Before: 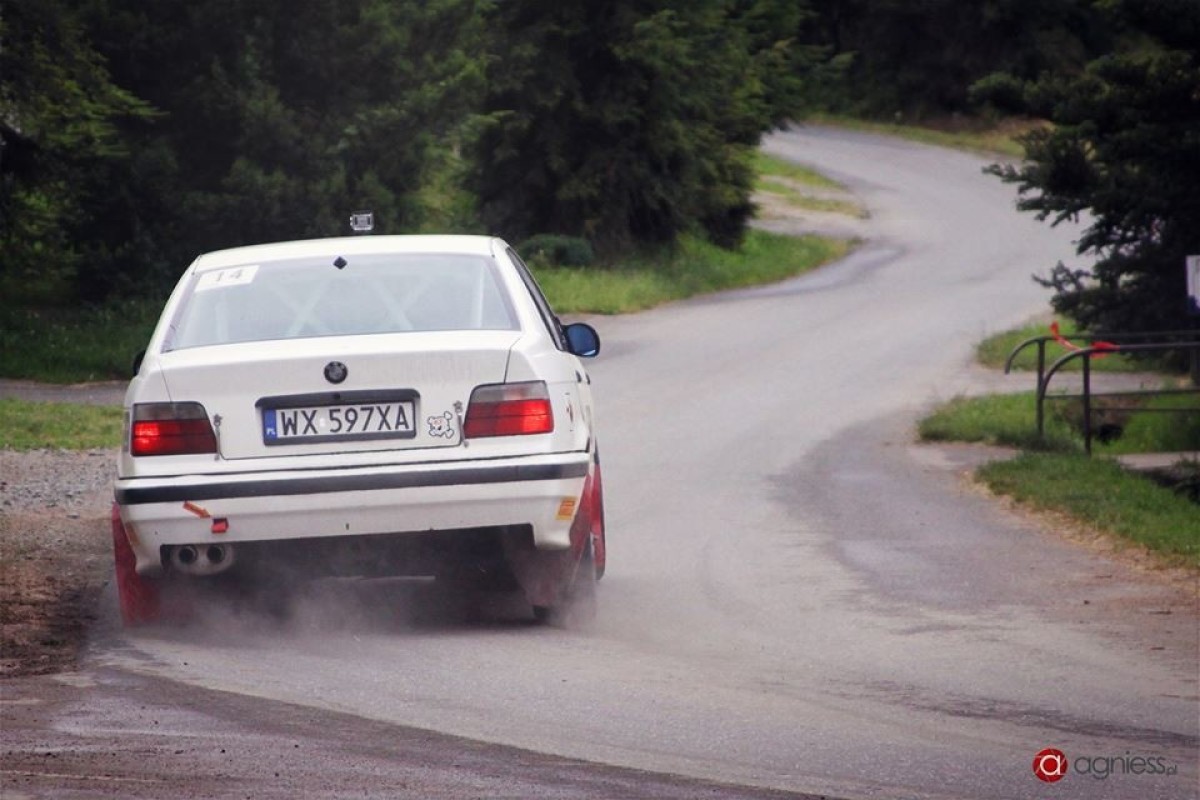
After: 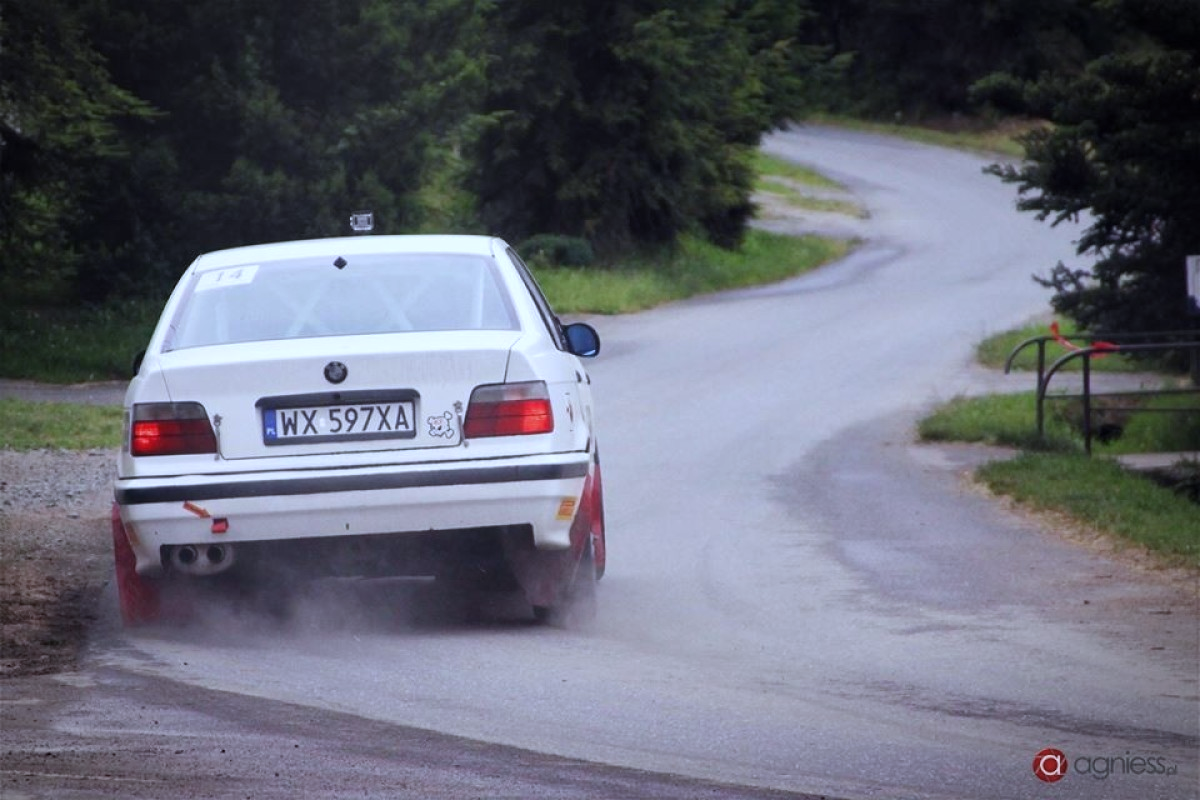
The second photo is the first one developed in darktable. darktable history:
vignetting: brightness -0.167
tone equalizer: on, module defaults
white balance: red 0.926, green 1.003, blue 1.133
